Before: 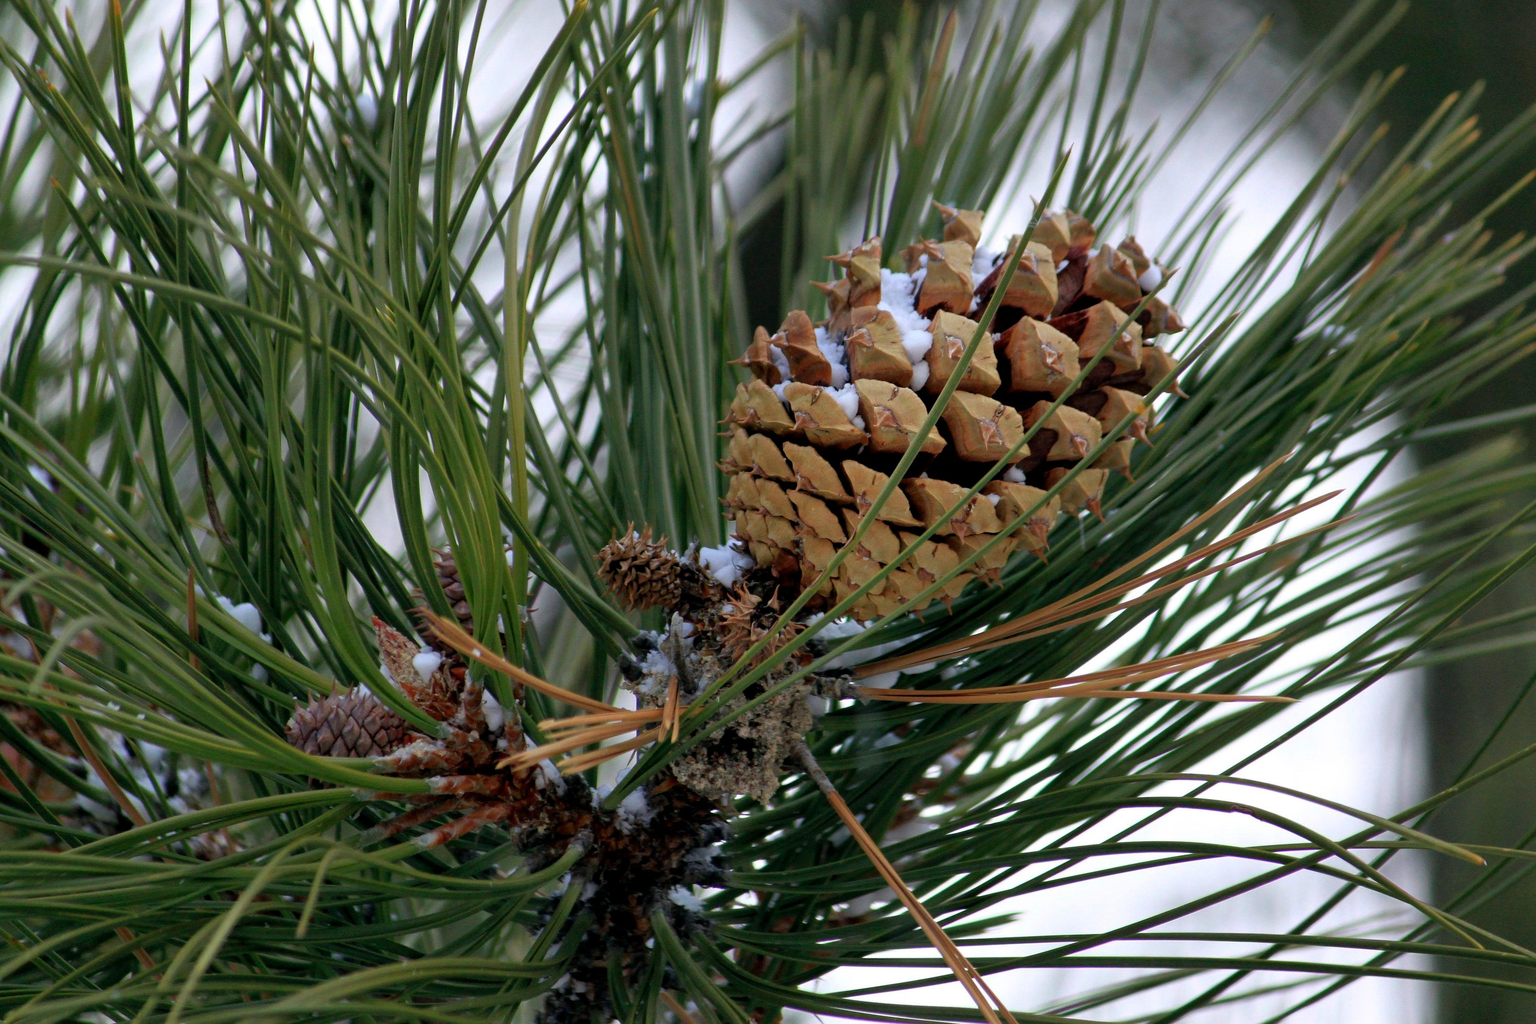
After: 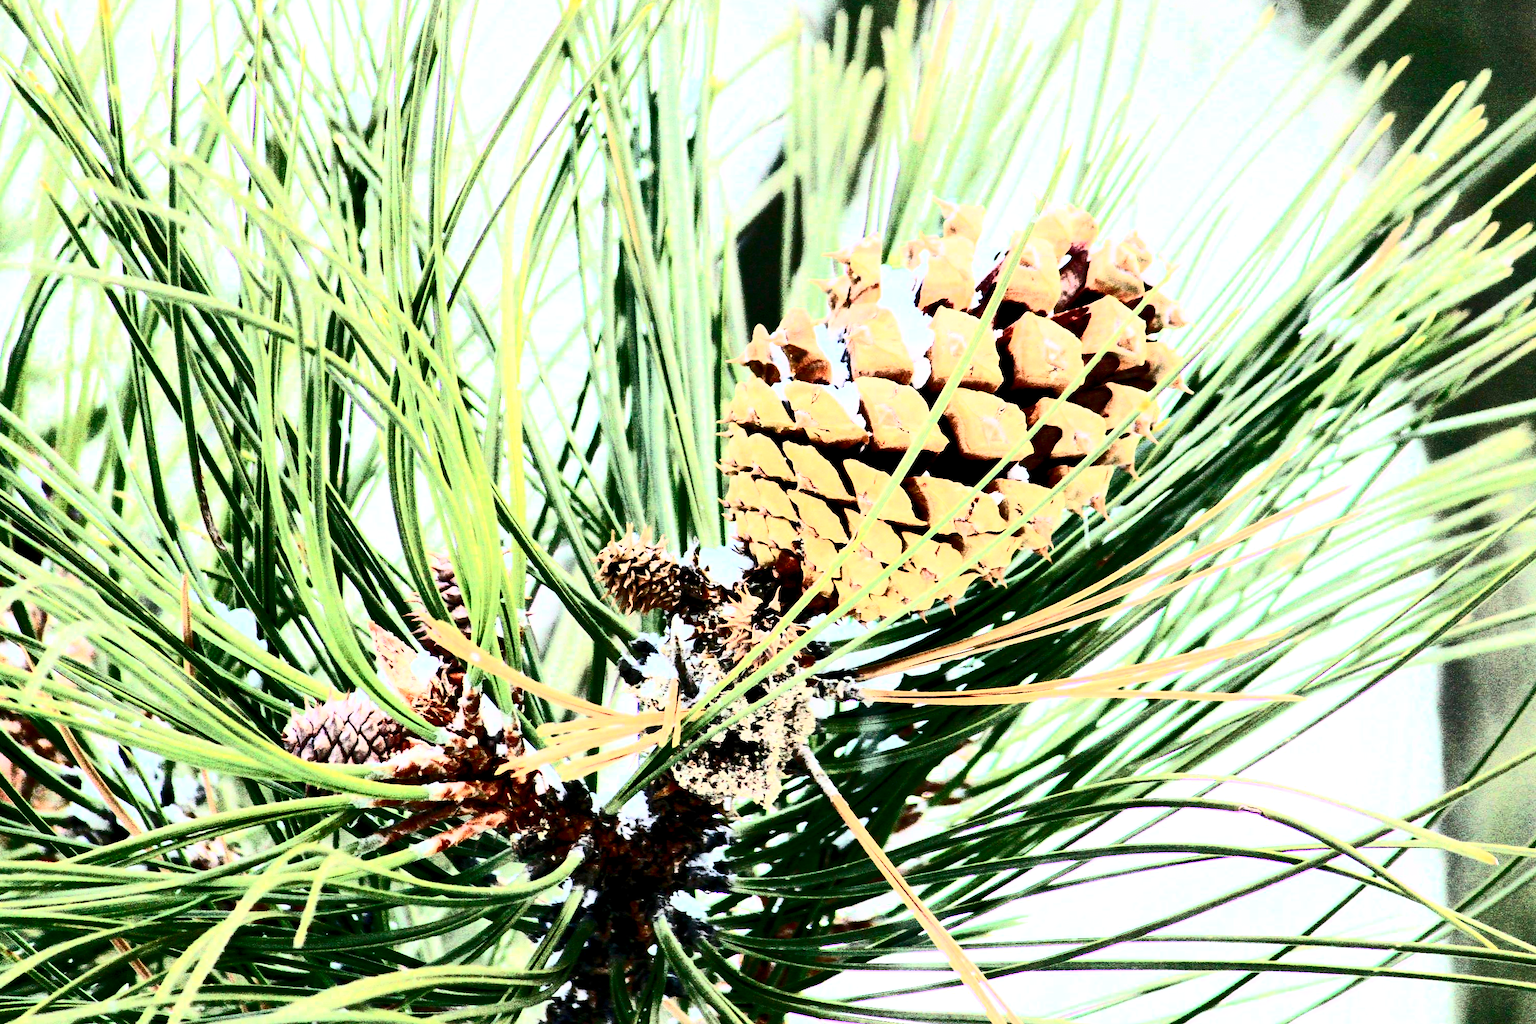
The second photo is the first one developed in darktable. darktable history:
contrast brightness saturation: contrast 0.93, brightness 0.2
rotate and perspective: rotation -0.45°, automatic cropping original format, crop left 0.008, crop right 0.992, crop top 0.012, crop bottom 0.988
exposure: black level correction 0.001, exposure 1.84 EV, compensate highlight preservation false
base curve: curves: ch0 [(0, 0) (0.005, 0.002) (0.193, 0.295) (0.399, 0.664) (0.75, 0.928) (1, 1)]
